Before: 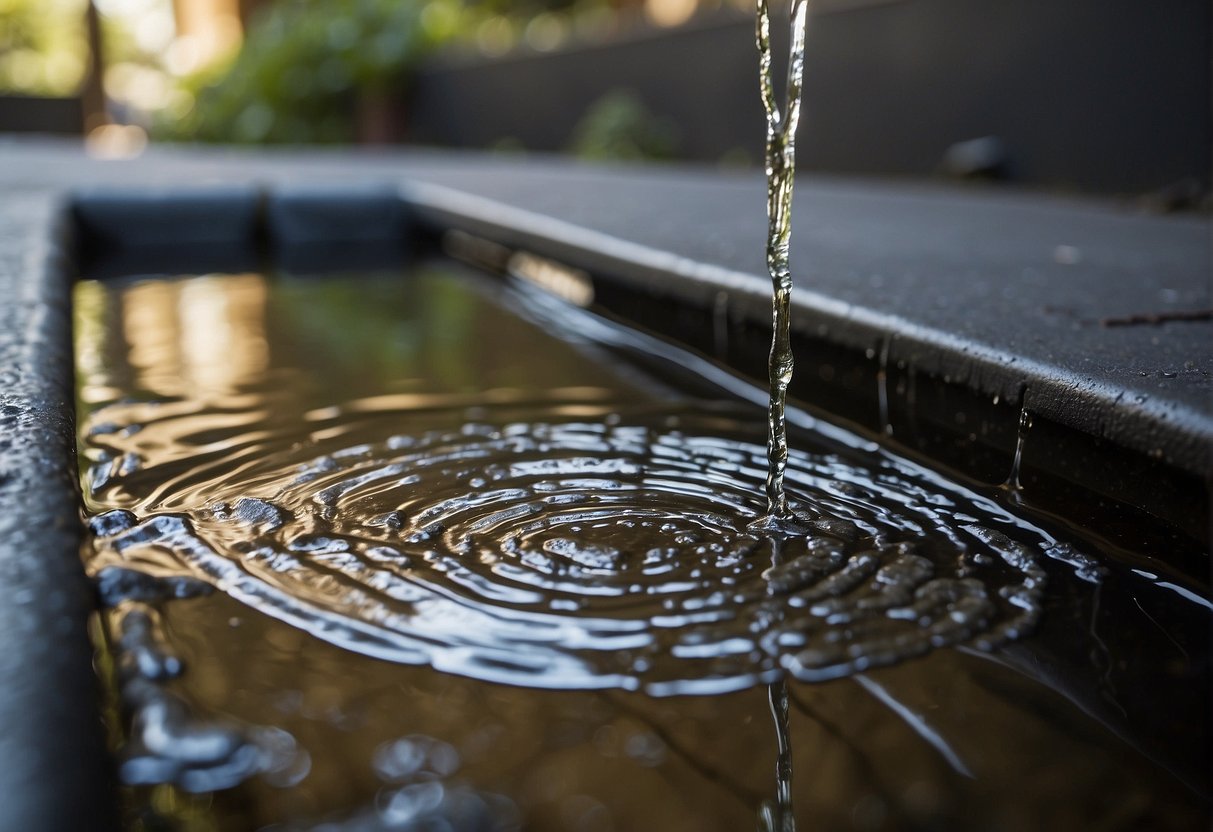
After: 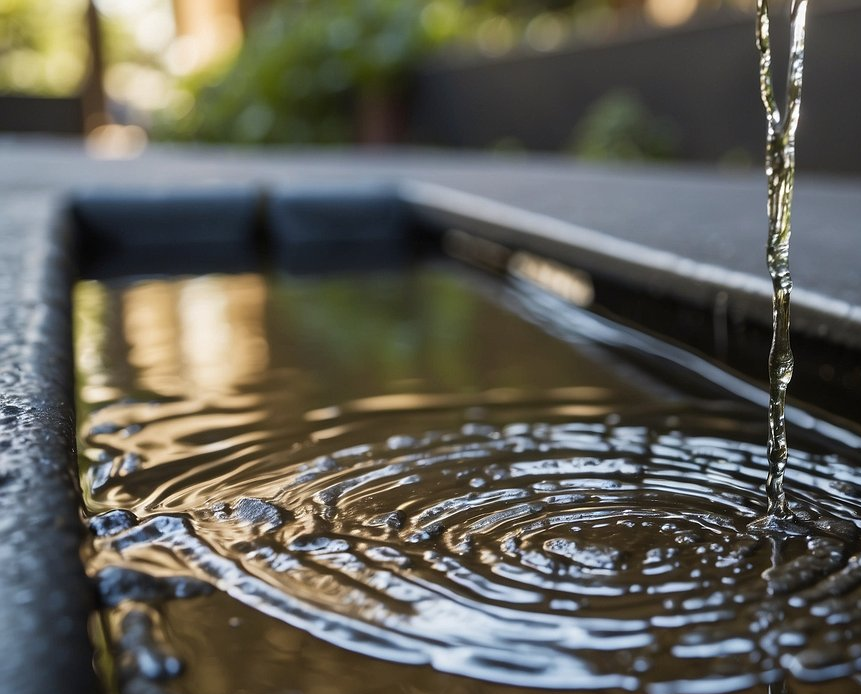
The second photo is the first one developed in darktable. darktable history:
crop: right 28.996%, bottom 16.569%
